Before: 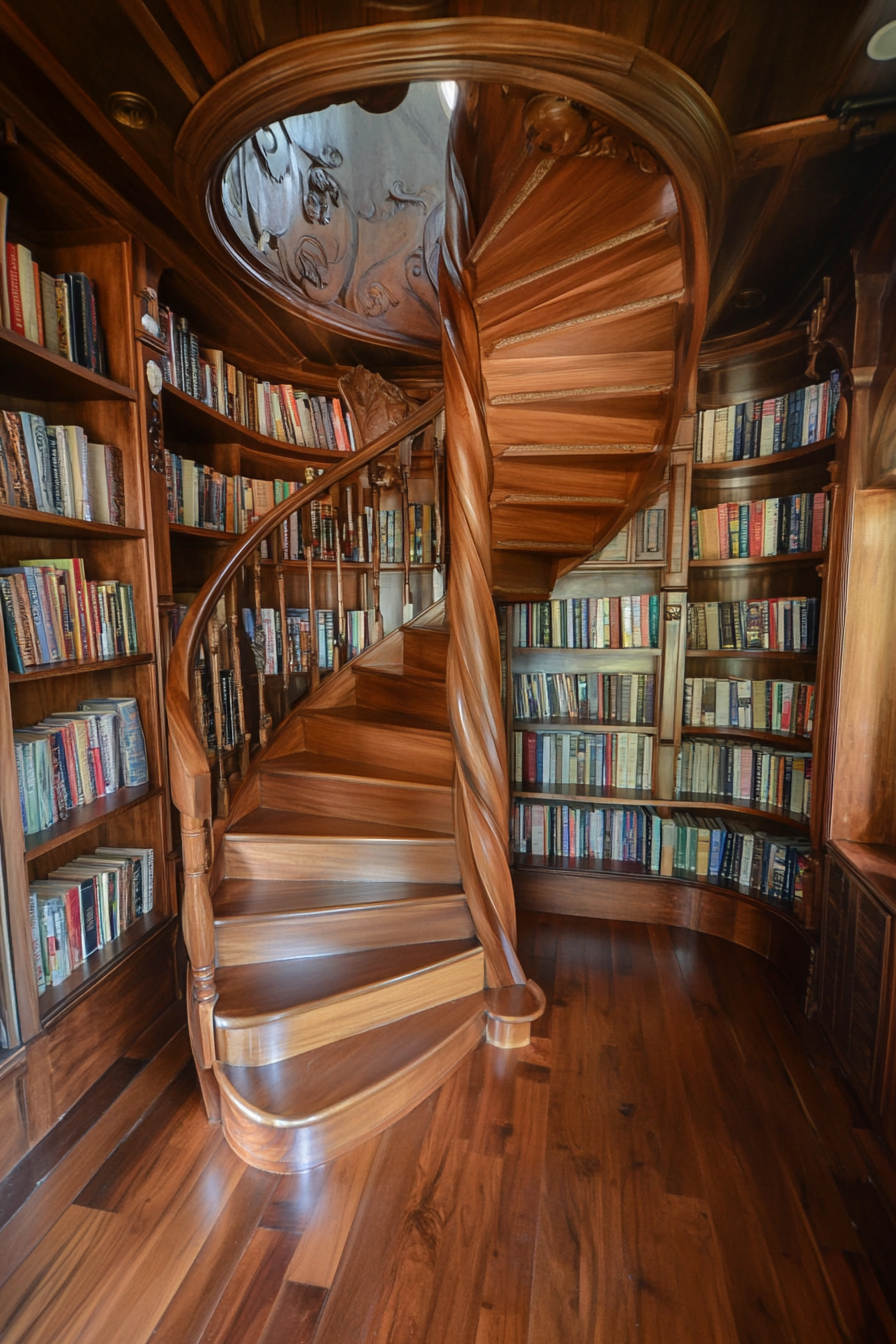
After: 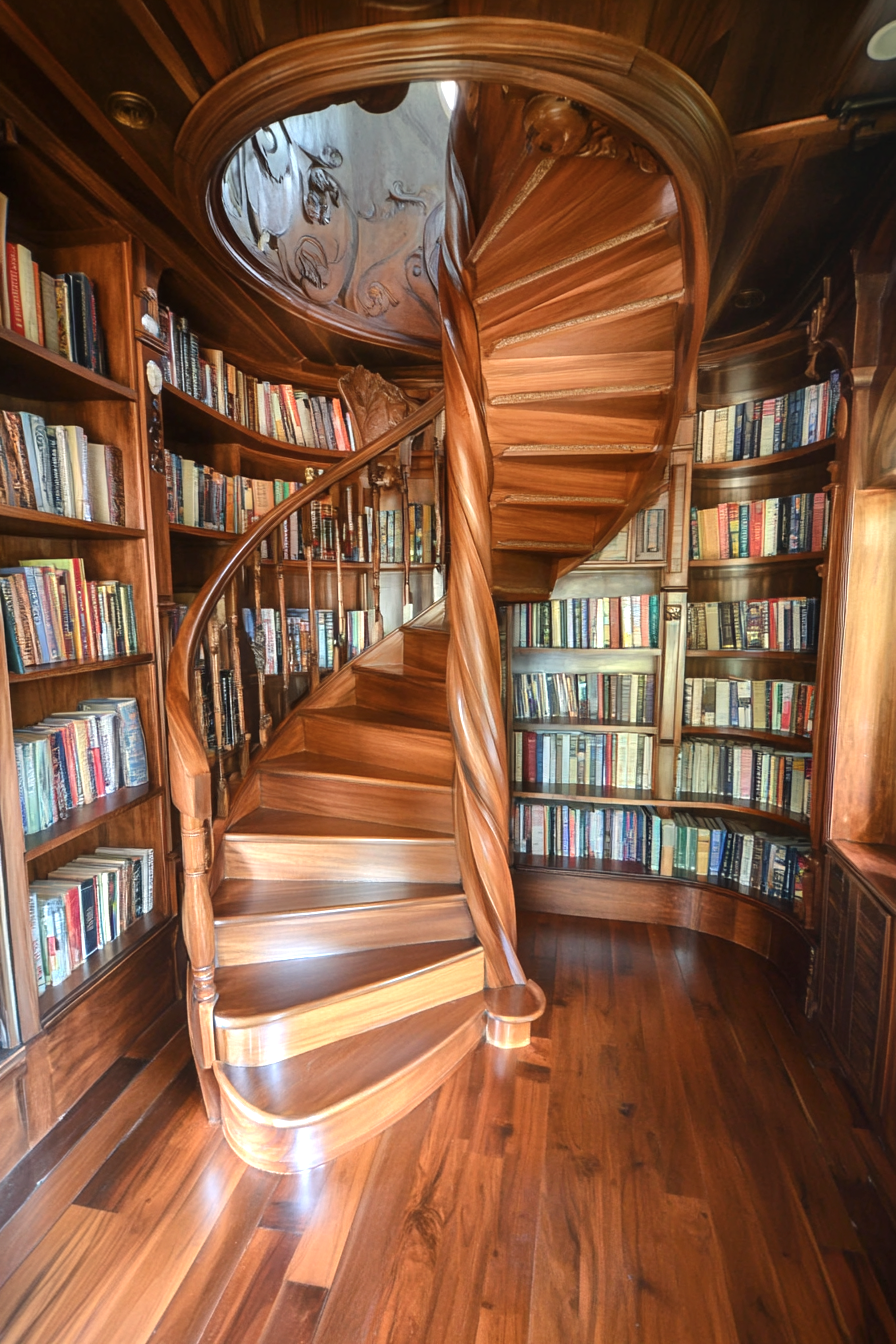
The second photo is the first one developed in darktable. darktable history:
exposure: black level correction 0, exposure 1.1 EV, compensate exposure bias true, compensate highlight preservation false
graduated density: on, module defaults
contrast brightness saturation: saturation -0.05
color balance rgb: on, module defaults
